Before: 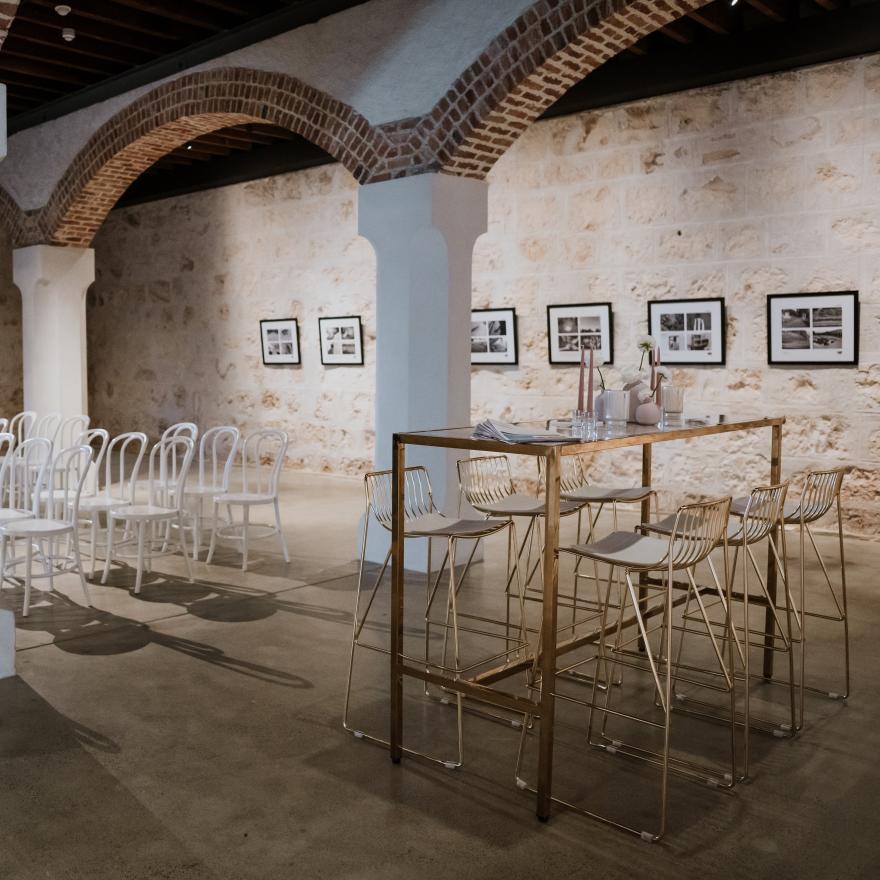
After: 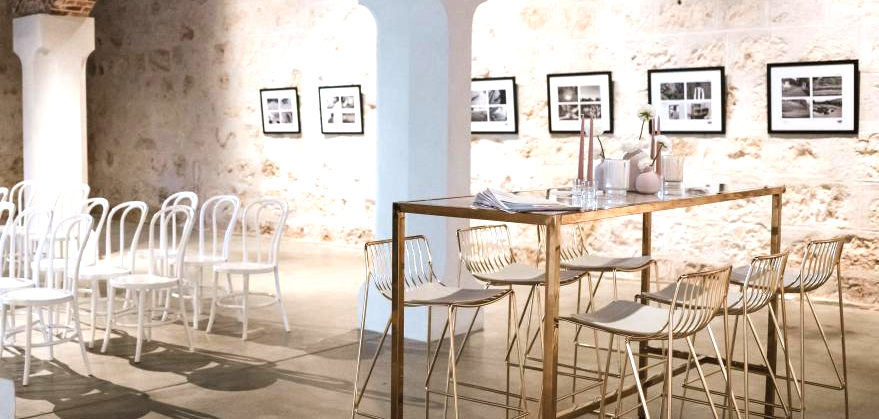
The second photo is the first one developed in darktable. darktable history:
crop and rotate: top 26.402%, bottom 25.914%
exposure: black level correction 0, exposure 1 EV, compensate highlight preservation false
